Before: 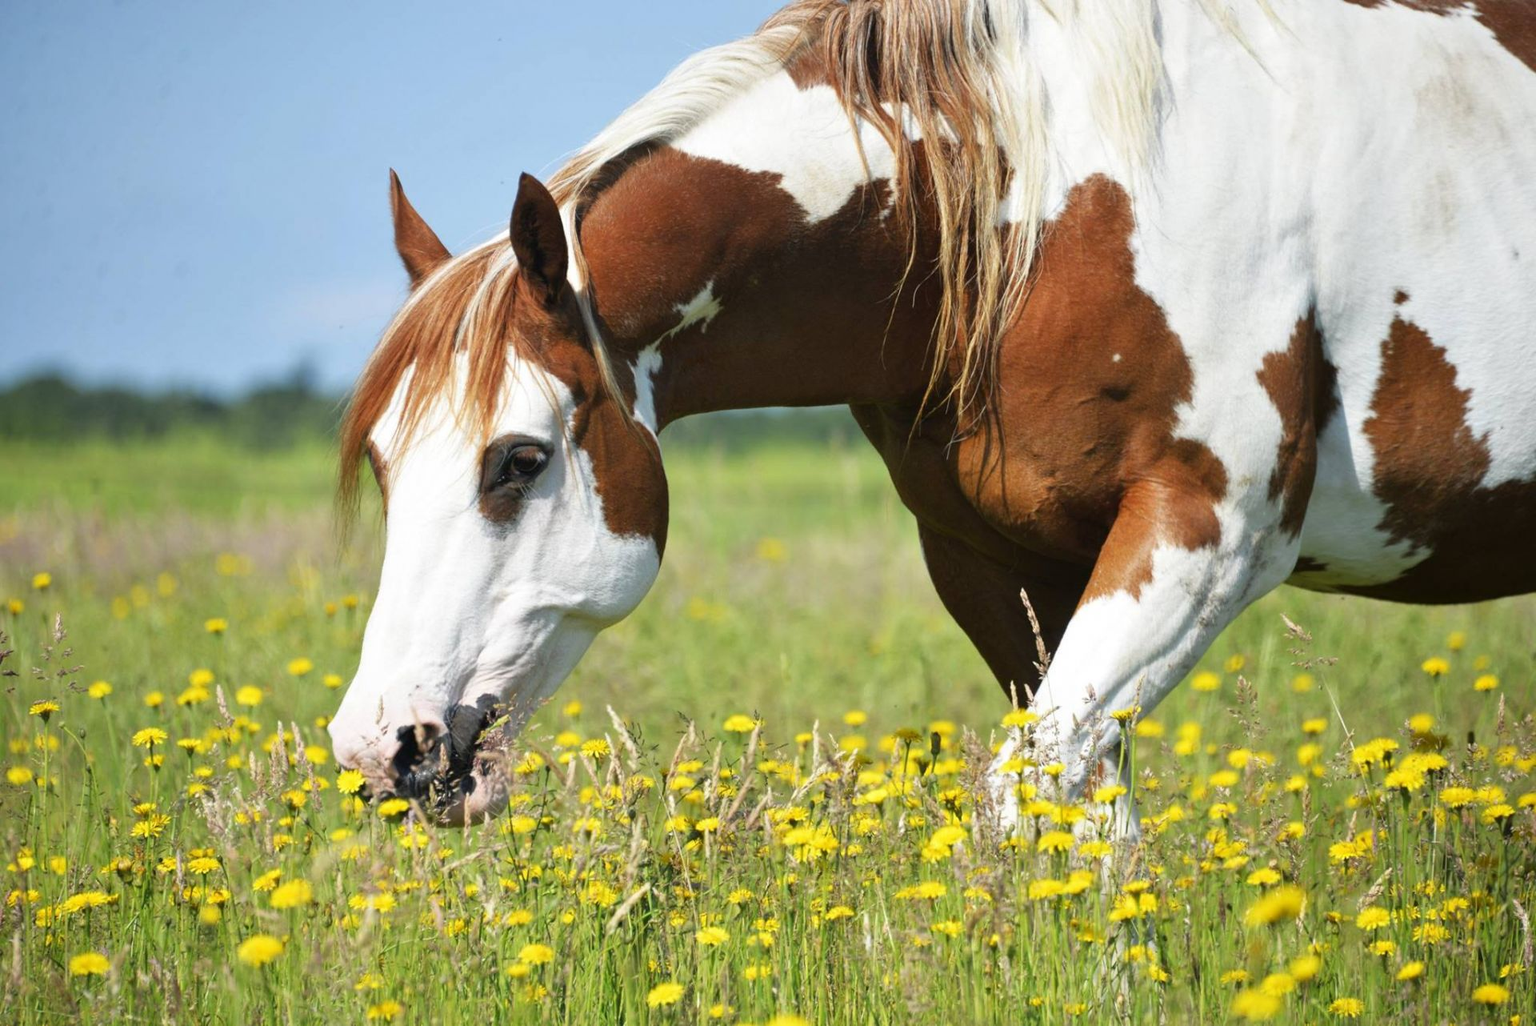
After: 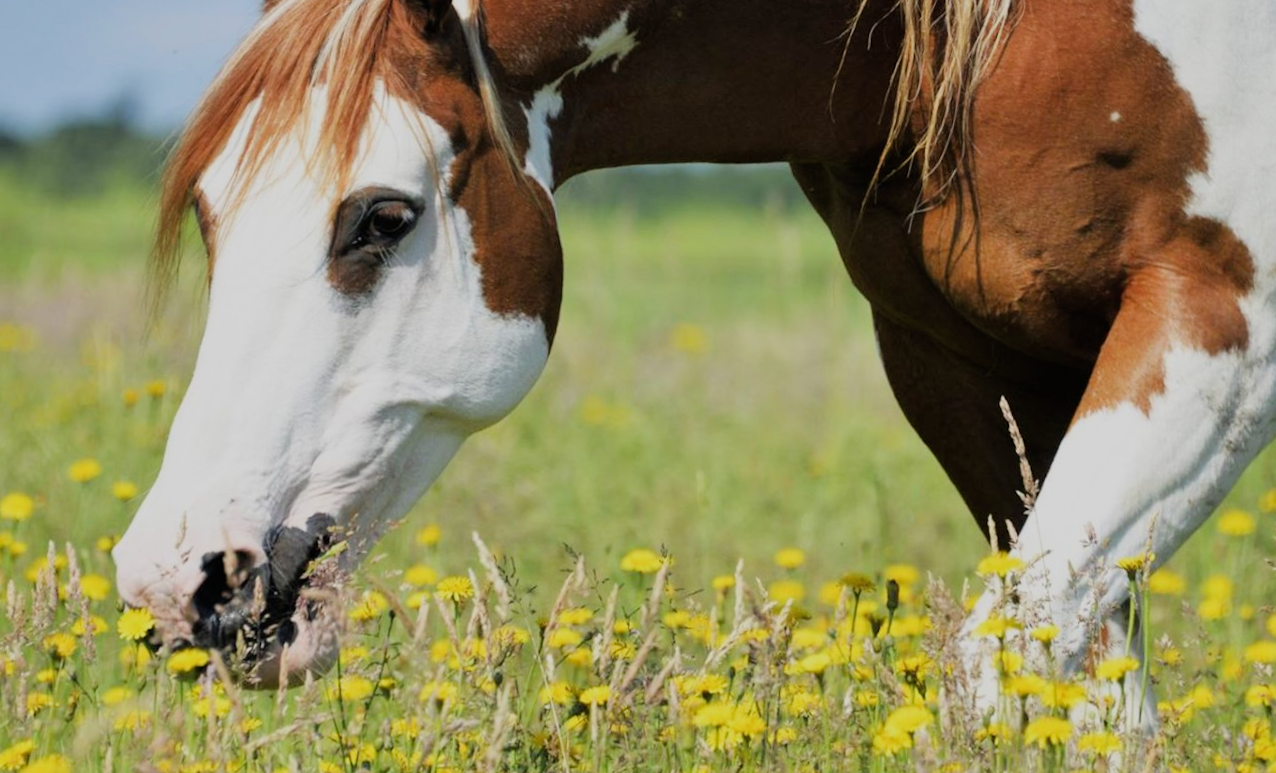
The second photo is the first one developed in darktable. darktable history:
crop and rotate: angle -3.37°, left 9.79%, top 20.73%, right 12.42%, bottom 11.82%
filmic rgb: black relative exposure -7.65 EV, white relative exposure 4.56 EV, hardness 3.61
rotate and perspective: rotation -1.68°, lens shift (vertical) -0.146, crop left 0.049, crop right 0.912, crop top 0.032, crop bottom 0.96
